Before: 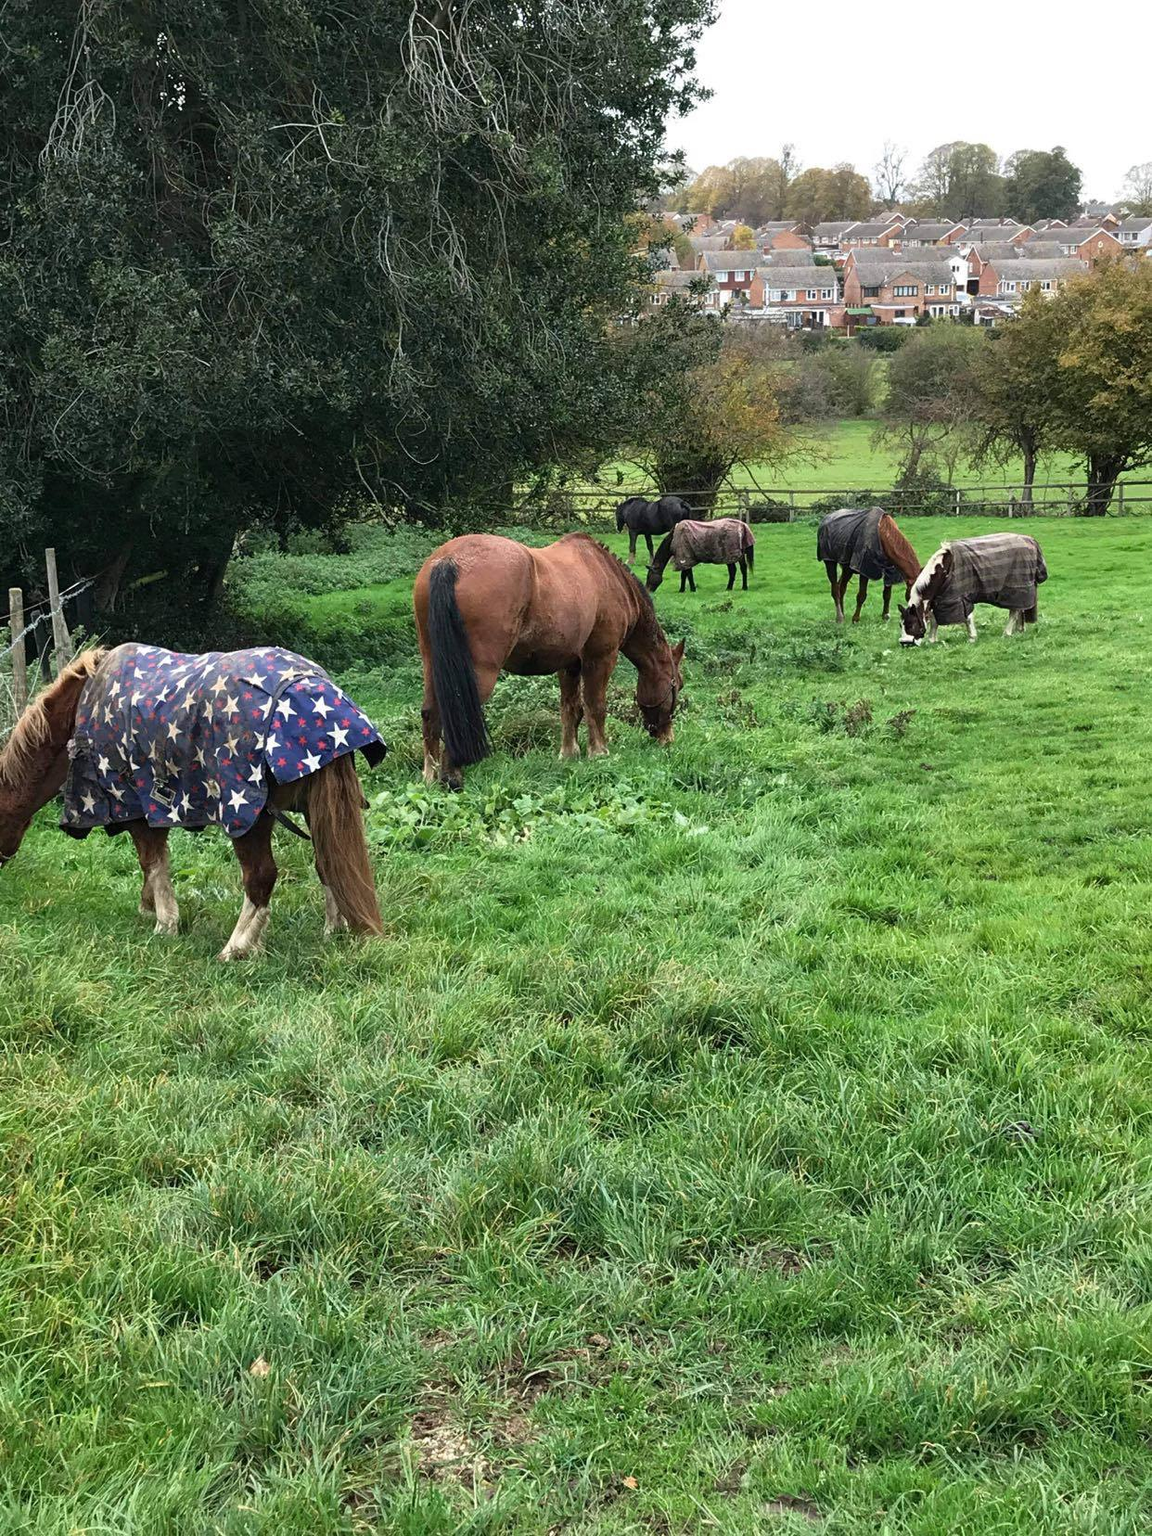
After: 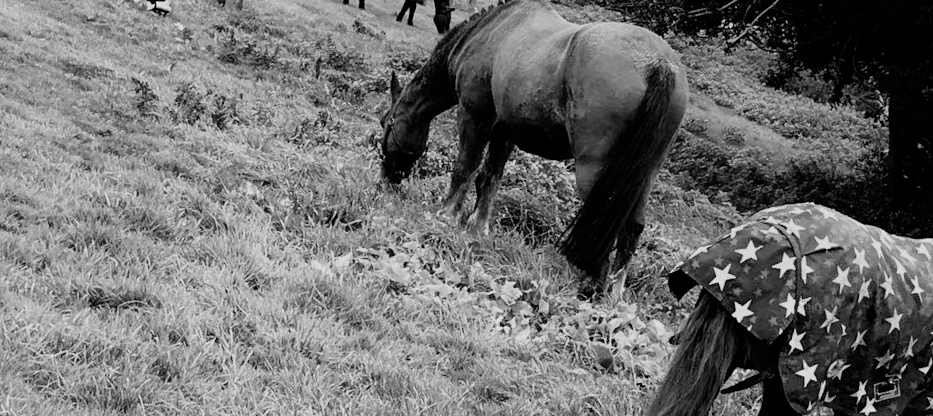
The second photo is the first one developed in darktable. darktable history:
crop and rotate: angle 16.12°, top 30.835%, bottom 35.653%
contrast equalizer: y [[0.5, 0.5, 0.478, 0.5, 0.5, 0.5], [0.5 ×6], [0.5 ×6], [0 ×6], [0 ×6]]
white balance: red 0.984, blue 1.059
monochrome: a -6.99, b 35.61, size 1.4
filmic rgb: black relative exposure -5 EV, hardness 2.88, contrast 1.3, highlights saturation mix -30%
